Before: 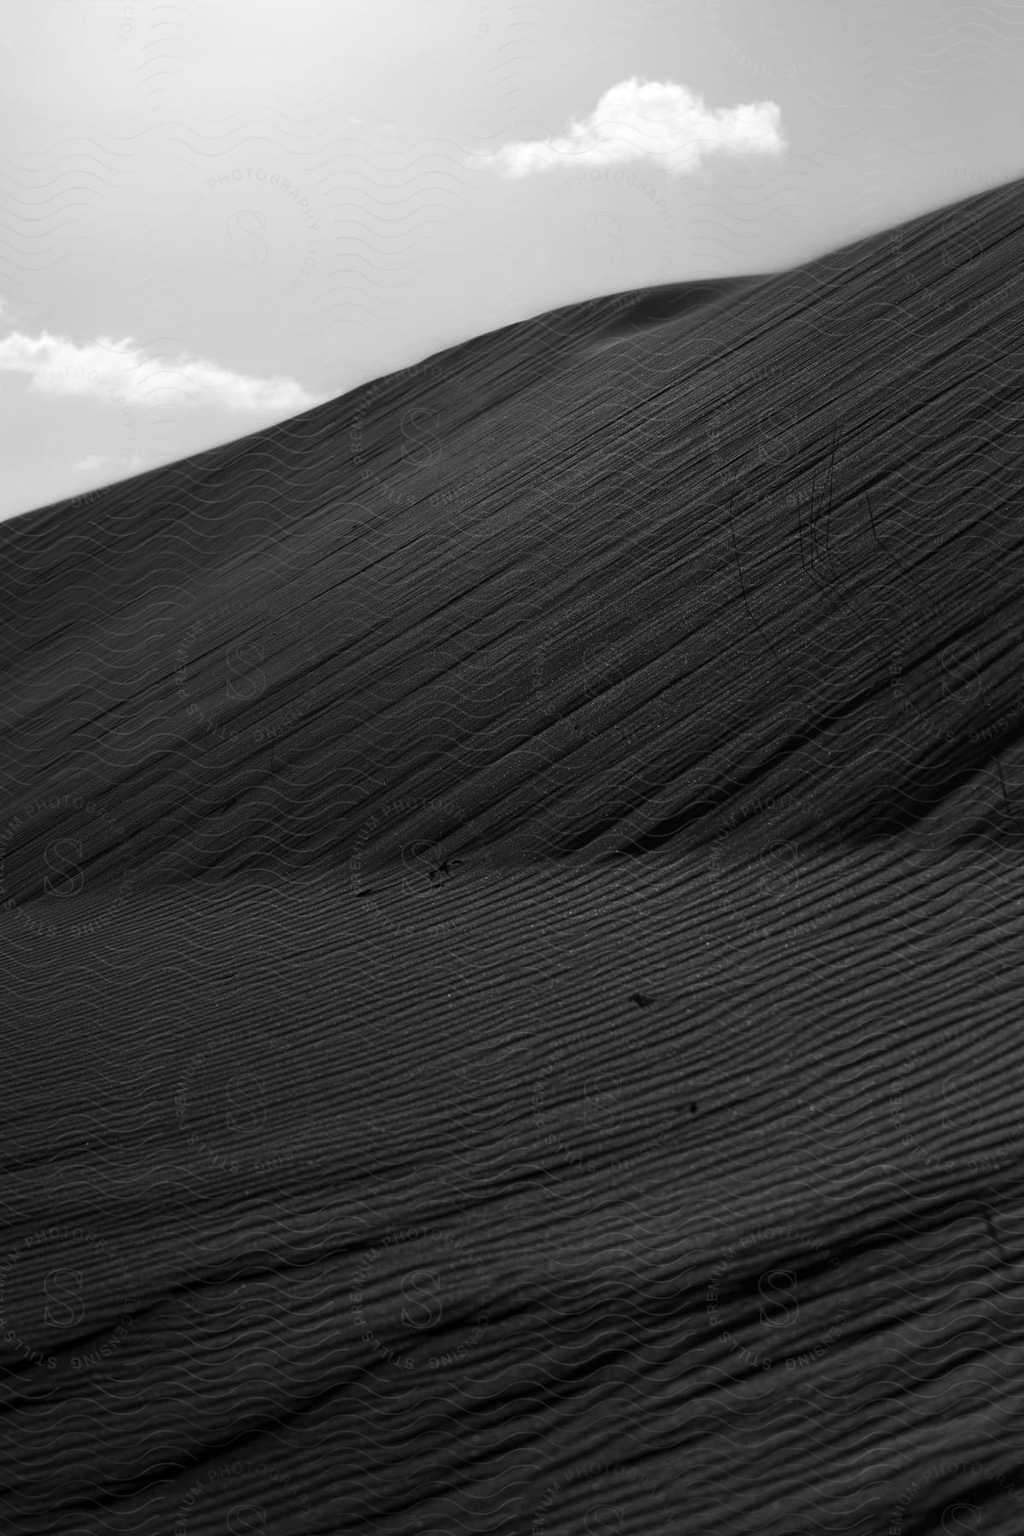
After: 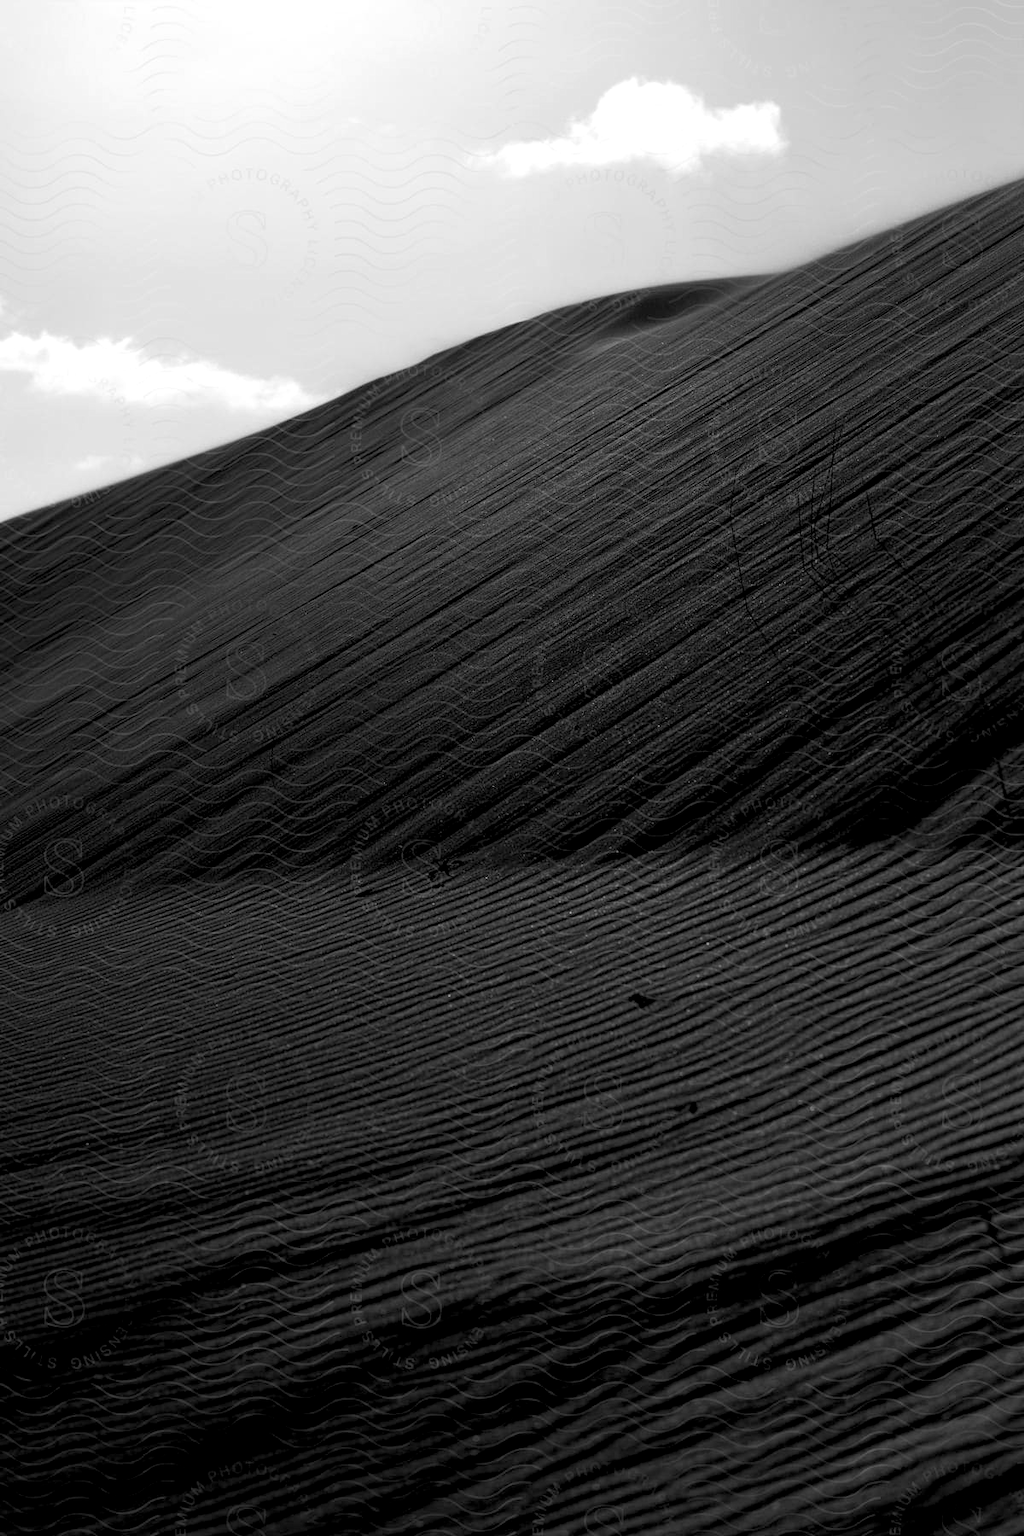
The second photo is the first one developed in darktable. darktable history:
rgb levels: levels [[0.01, 0.419, 0.839], [0, 0.5, 1], [0, 0.5, 1]]
velvia: strength 15%
